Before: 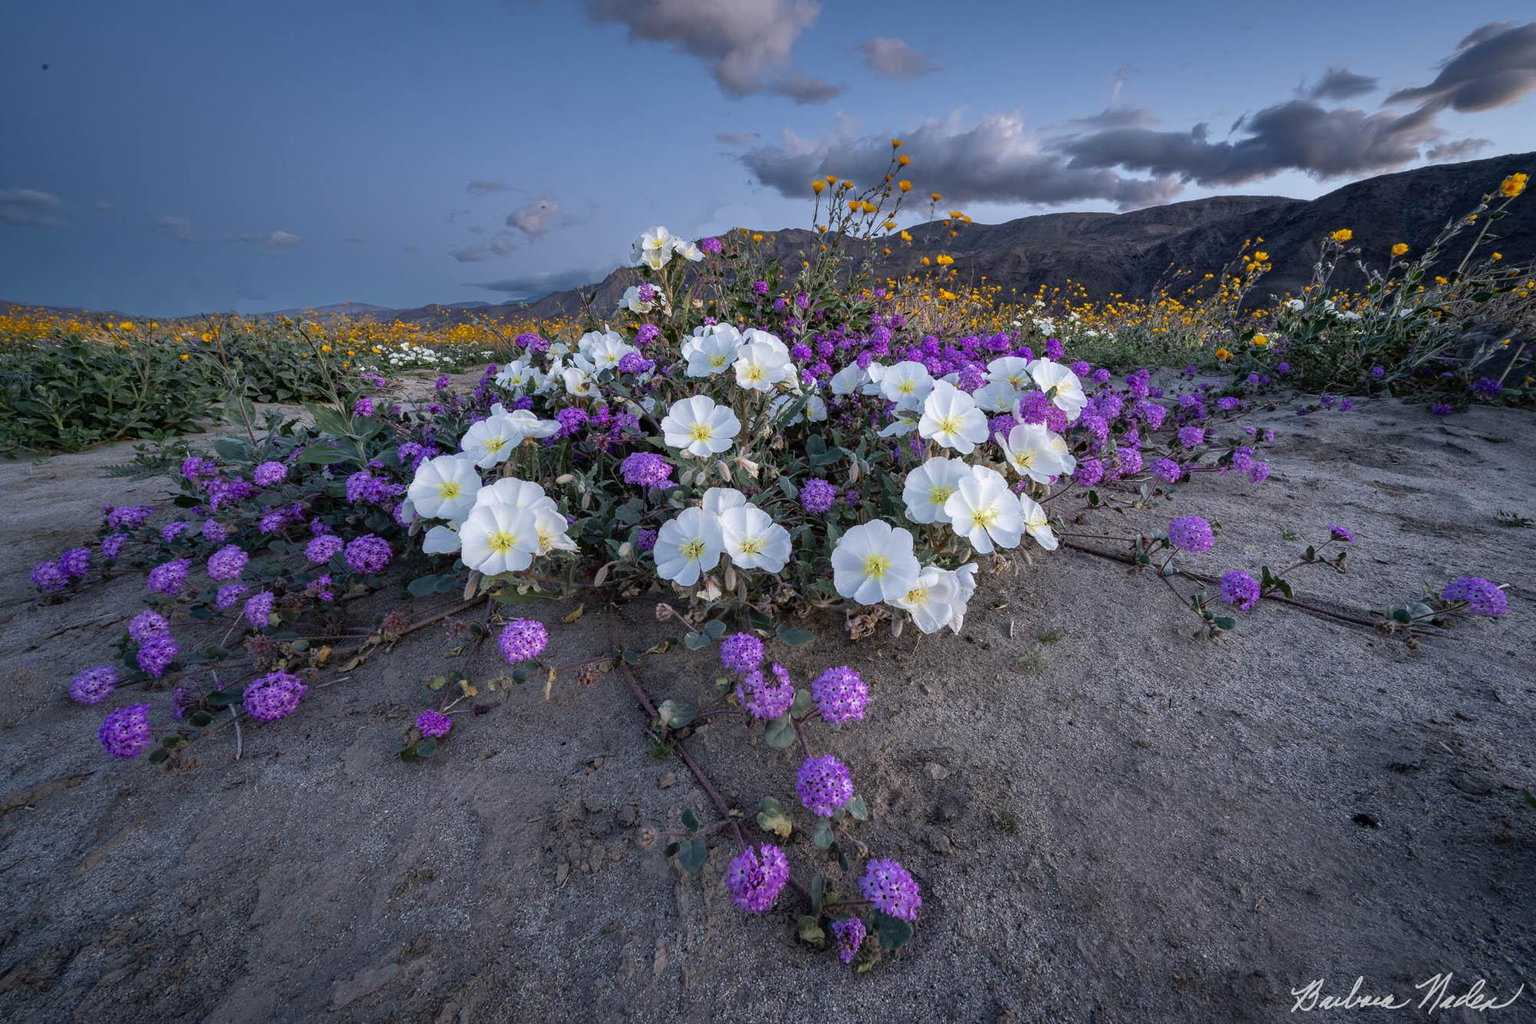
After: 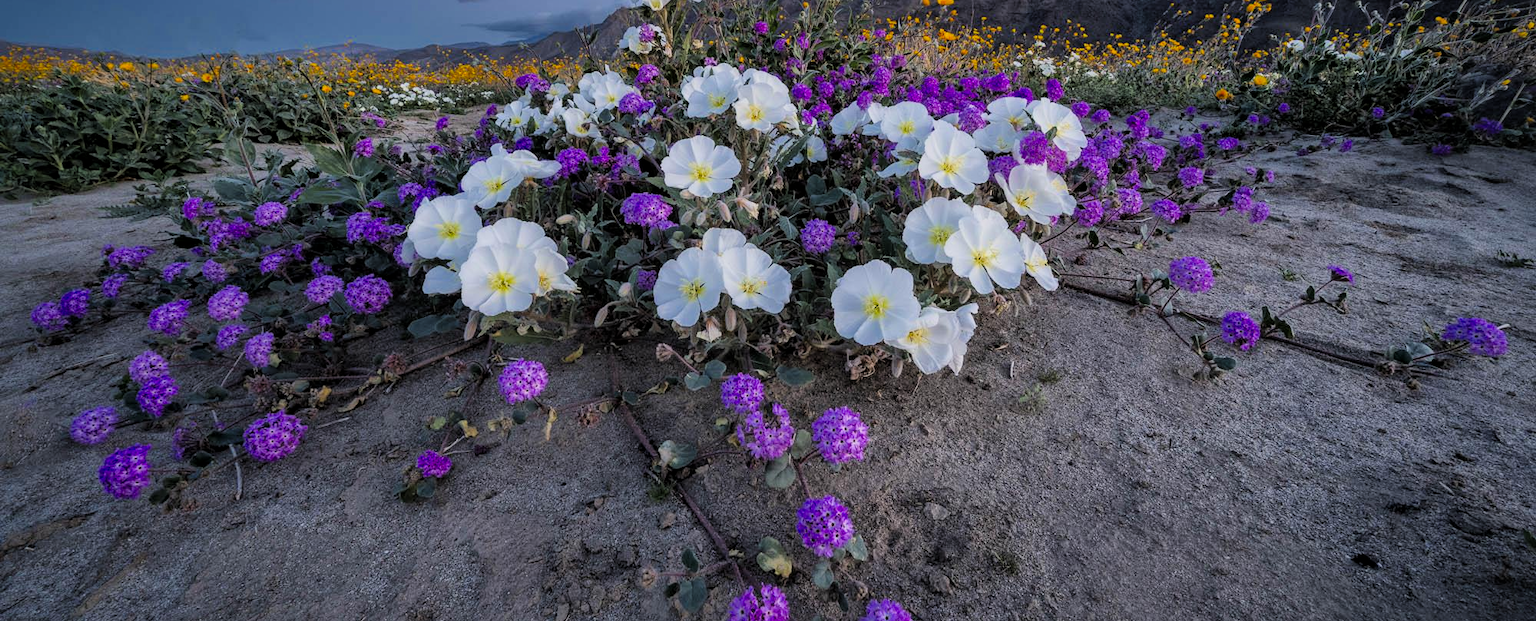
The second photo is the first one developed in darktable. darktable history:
filmic rgb: black relative exposure -7.75 EV, white relative exposure 4.4 EV, threshold 3 EV, target black luminance 0%, hardness 3.76, latitude 50.51%, contrast 1.074, highlights saturation mix 10%, shadows ↔ highlights balance -0.22%, color science v4 (2020), enable highlight reconstruction true
local contrast: mode bilateral grid, contrast 20, coarseness 50, detail 130%, midtone range 0.2
exposure: black level correction -0.015, exposure -0.125 EV, compensate highlight preservation false
crop and rotate: top 25.357%, bottom 13.942%
